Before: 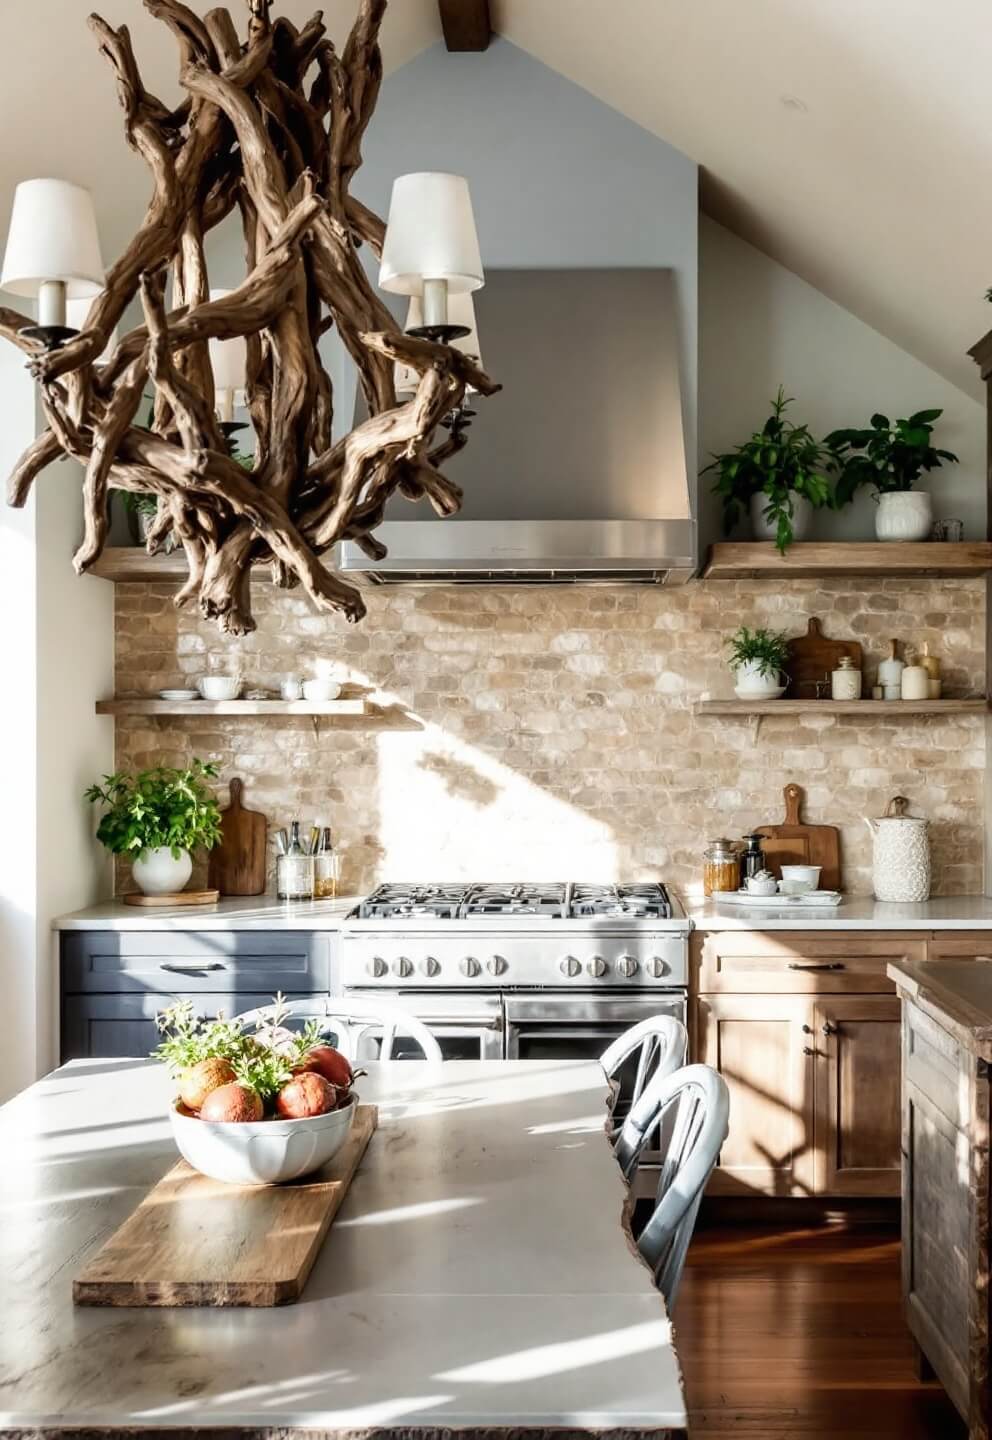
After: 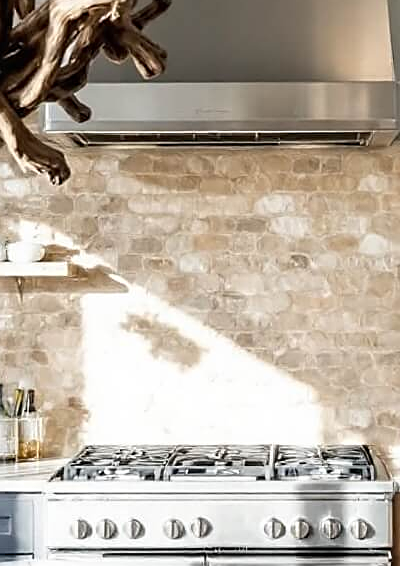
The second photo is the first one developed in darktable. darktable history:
sharpen: on, module defaults
crop: left 29.938%, top 30.446%, right 29.709%, bottom 30.204%
